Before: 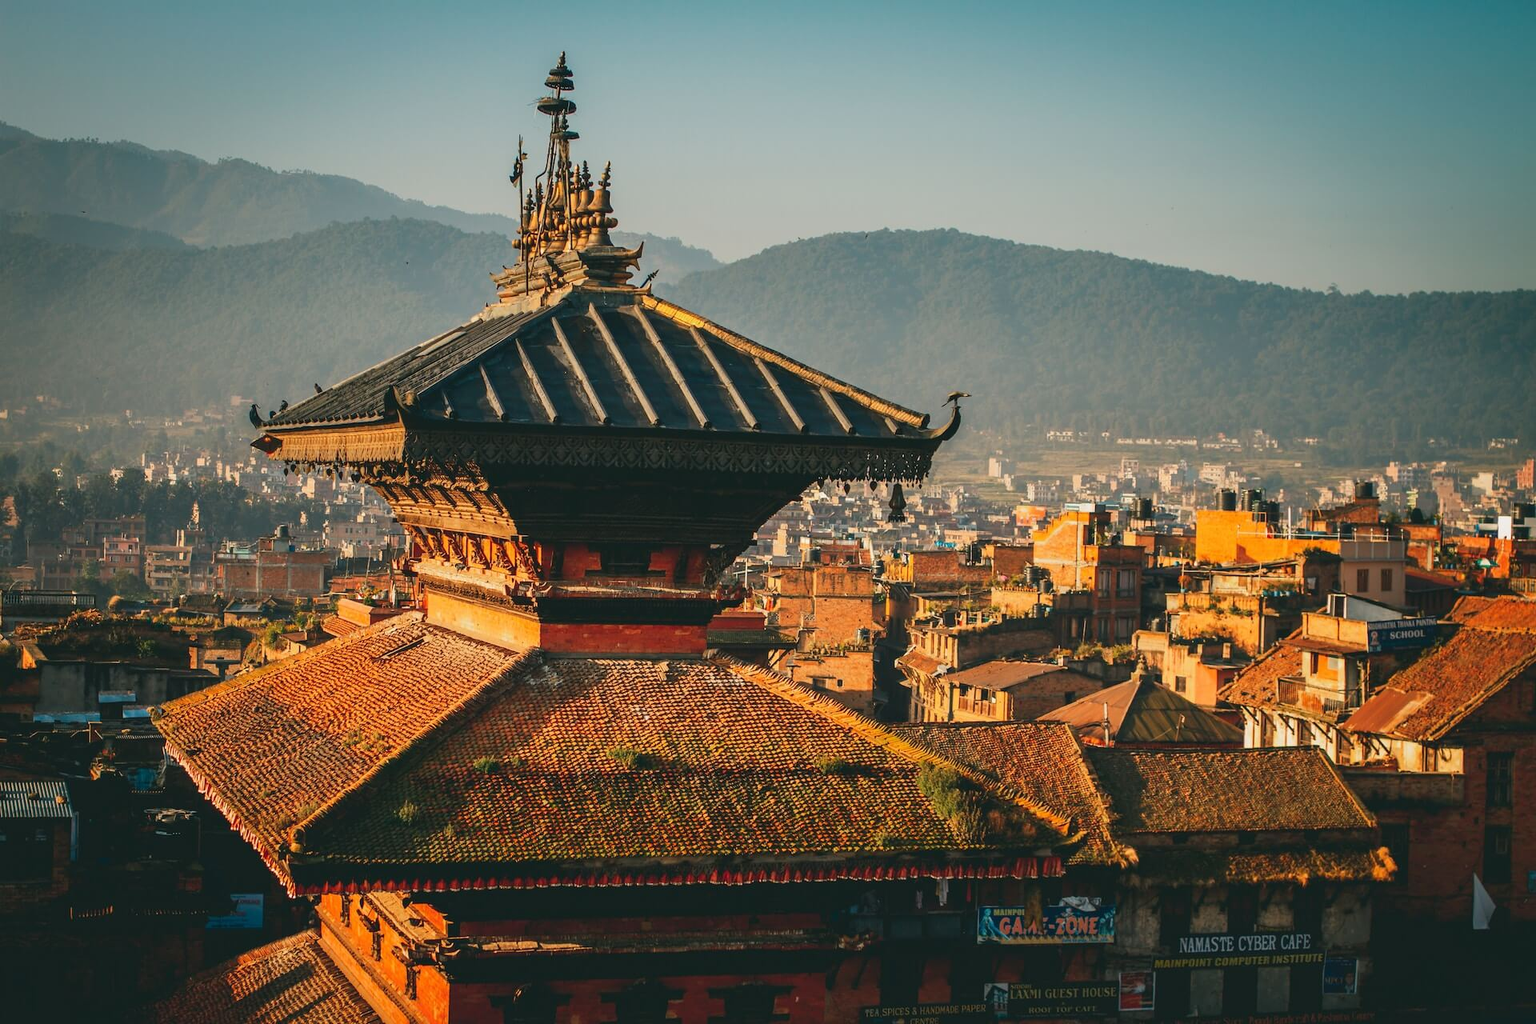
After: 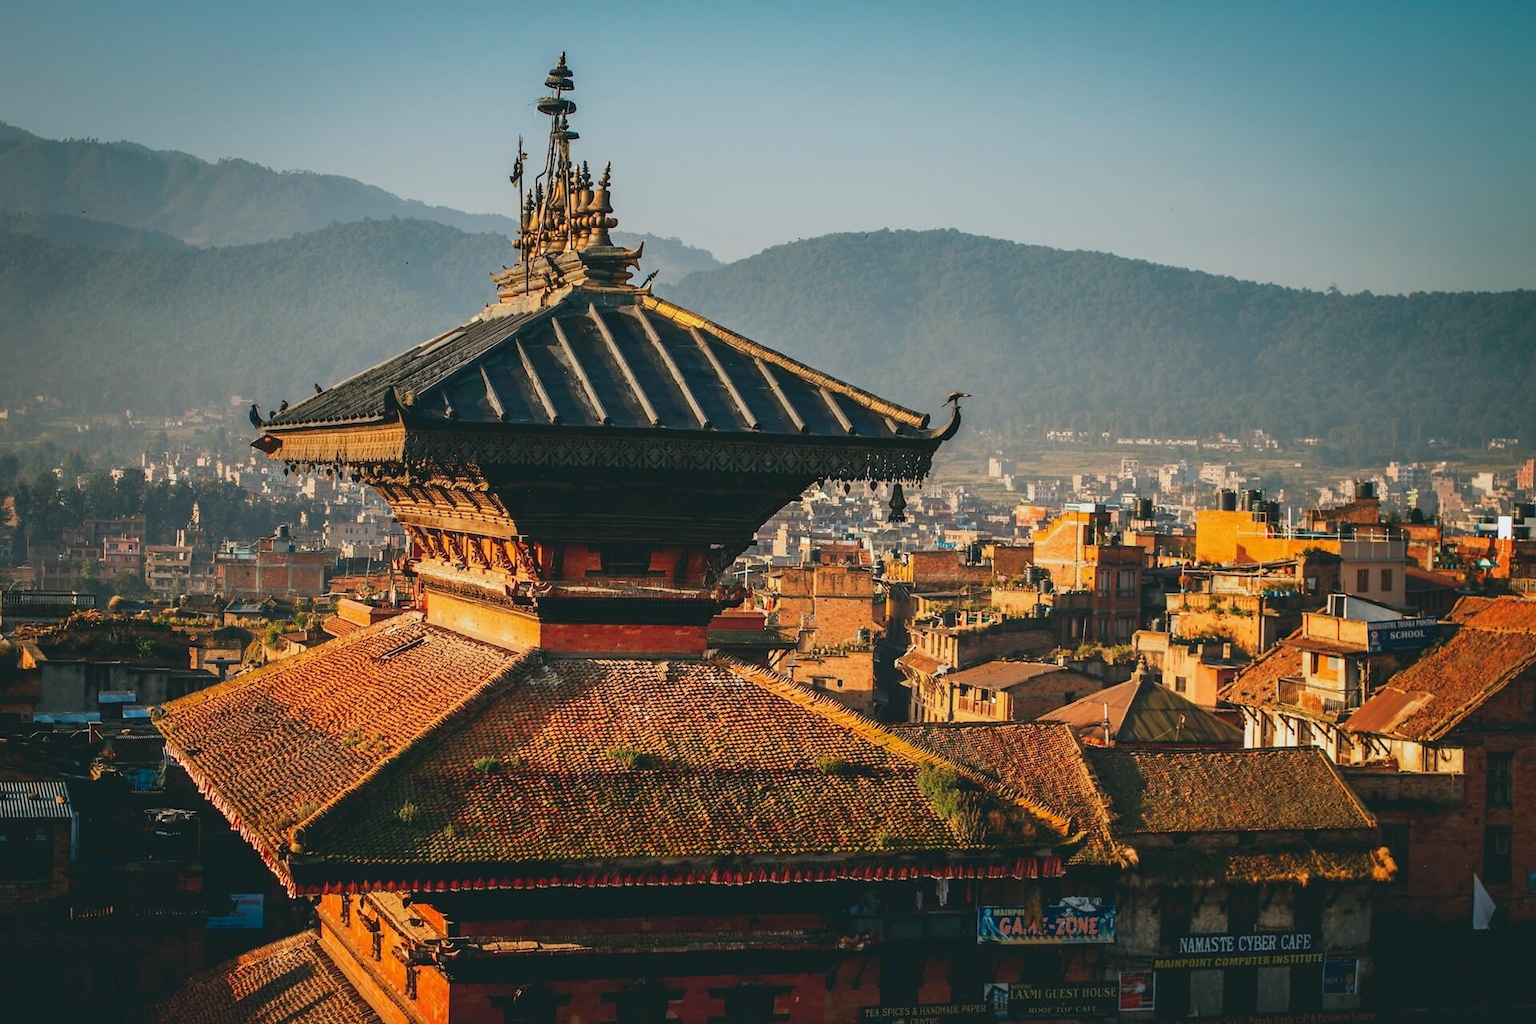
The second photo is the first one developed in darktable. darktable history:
white balance: red 0.967, blue 1.049
